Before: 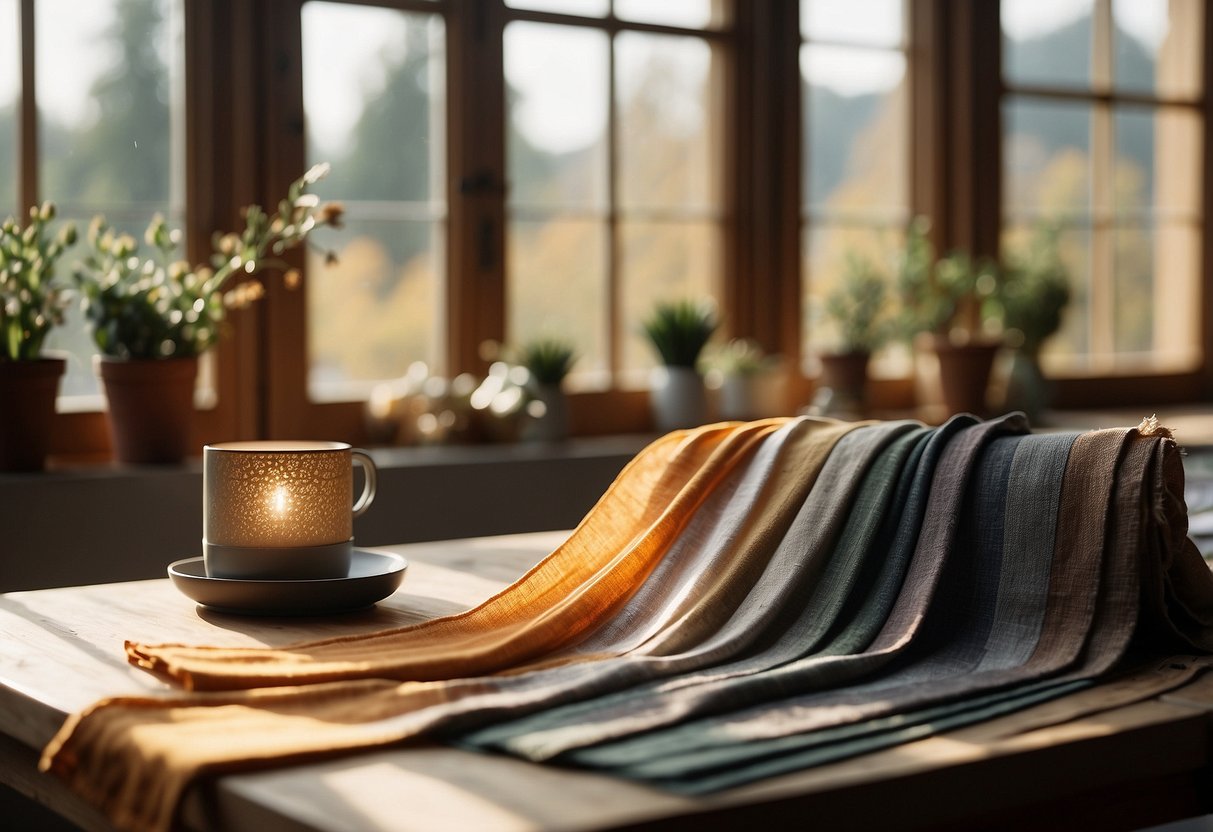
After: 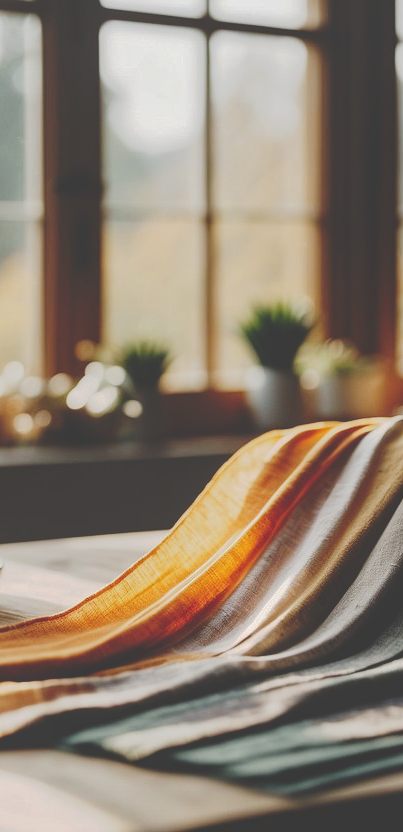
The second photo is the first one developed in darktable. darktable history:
local contrast: detail 110%
exposure: exposure -0.064 EV, compensate highlight preservation false
tone curve: curves: ch0 [(0, 0) (0.003, 0.232) (0.011, 0.232) (0.025, 0.232) (0.044, 0.233) (0.069, 0.234) (0.1, 0.237) (0.136, 0.247) (0.177, 0.258) (0.224, 0.283) (0.277, 0.332) (0.335, 0.401) (0.399, 0.483) (0.468, 0.56) (0.543, 0.637) (0.623, 0.706) (0.709, 0.764) (0.801, 0.816) (0.898, 0.859) (1, 1)], preserve colors none
base curve: preserve colors none
crop: left 33.36%, right 33.36%
